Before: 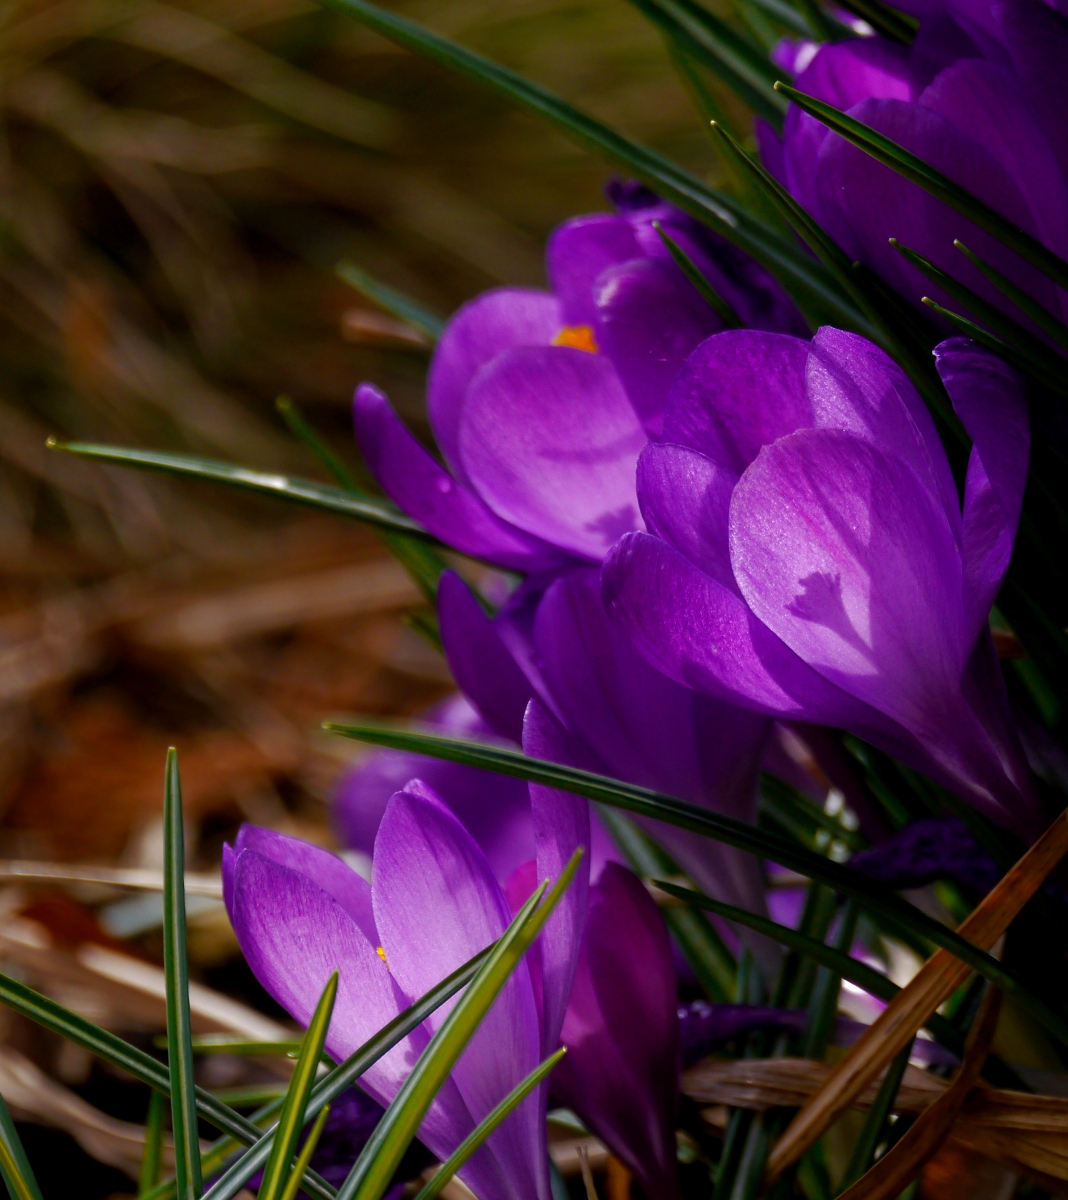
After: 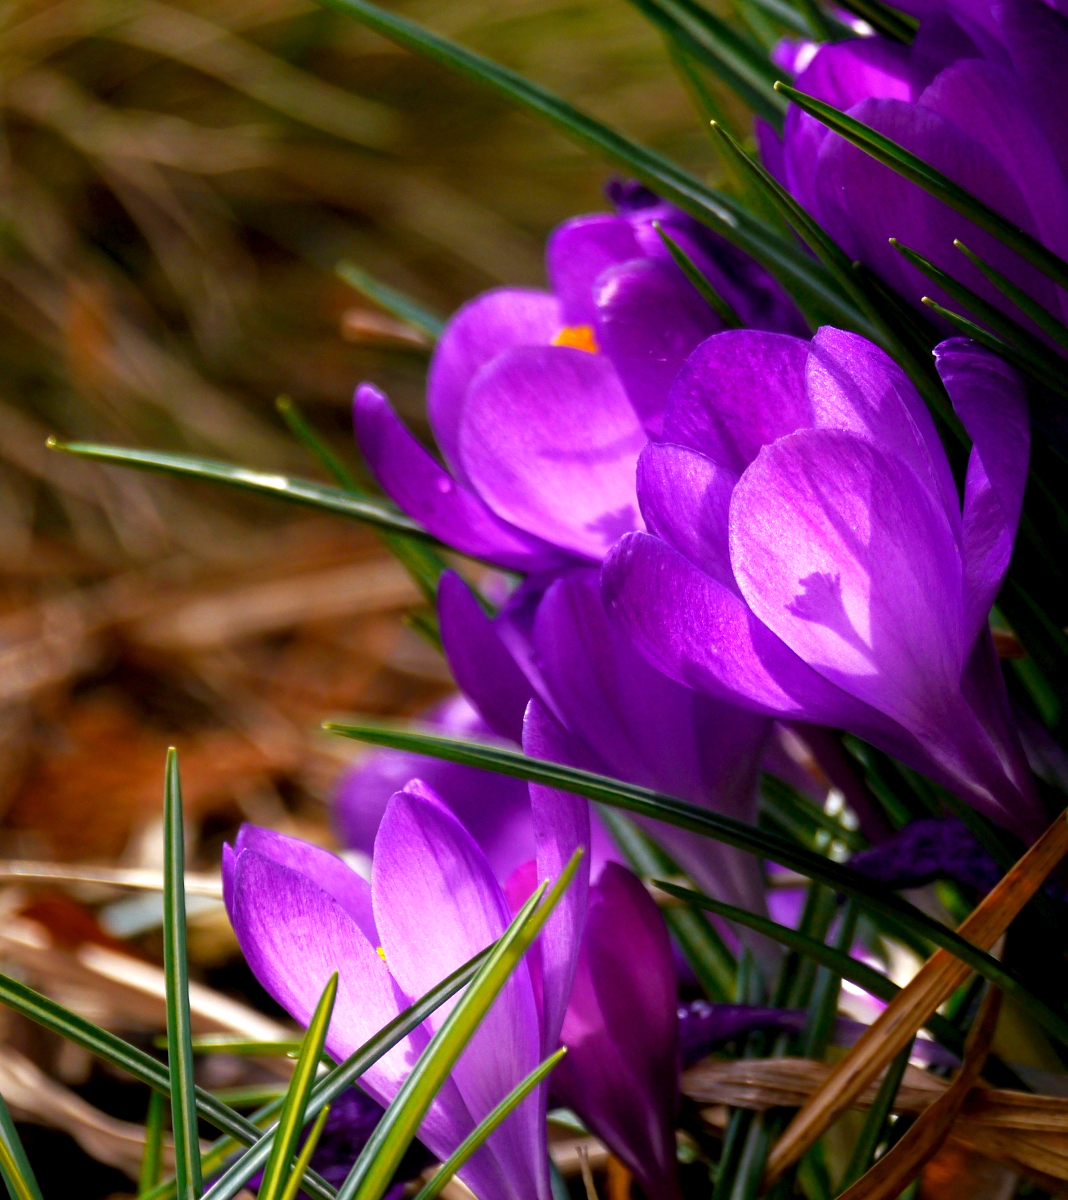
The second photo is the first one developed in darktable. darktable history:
exposure: exposure 0.734 EV, compensate exposure bias true, compensate highlight preservation false
